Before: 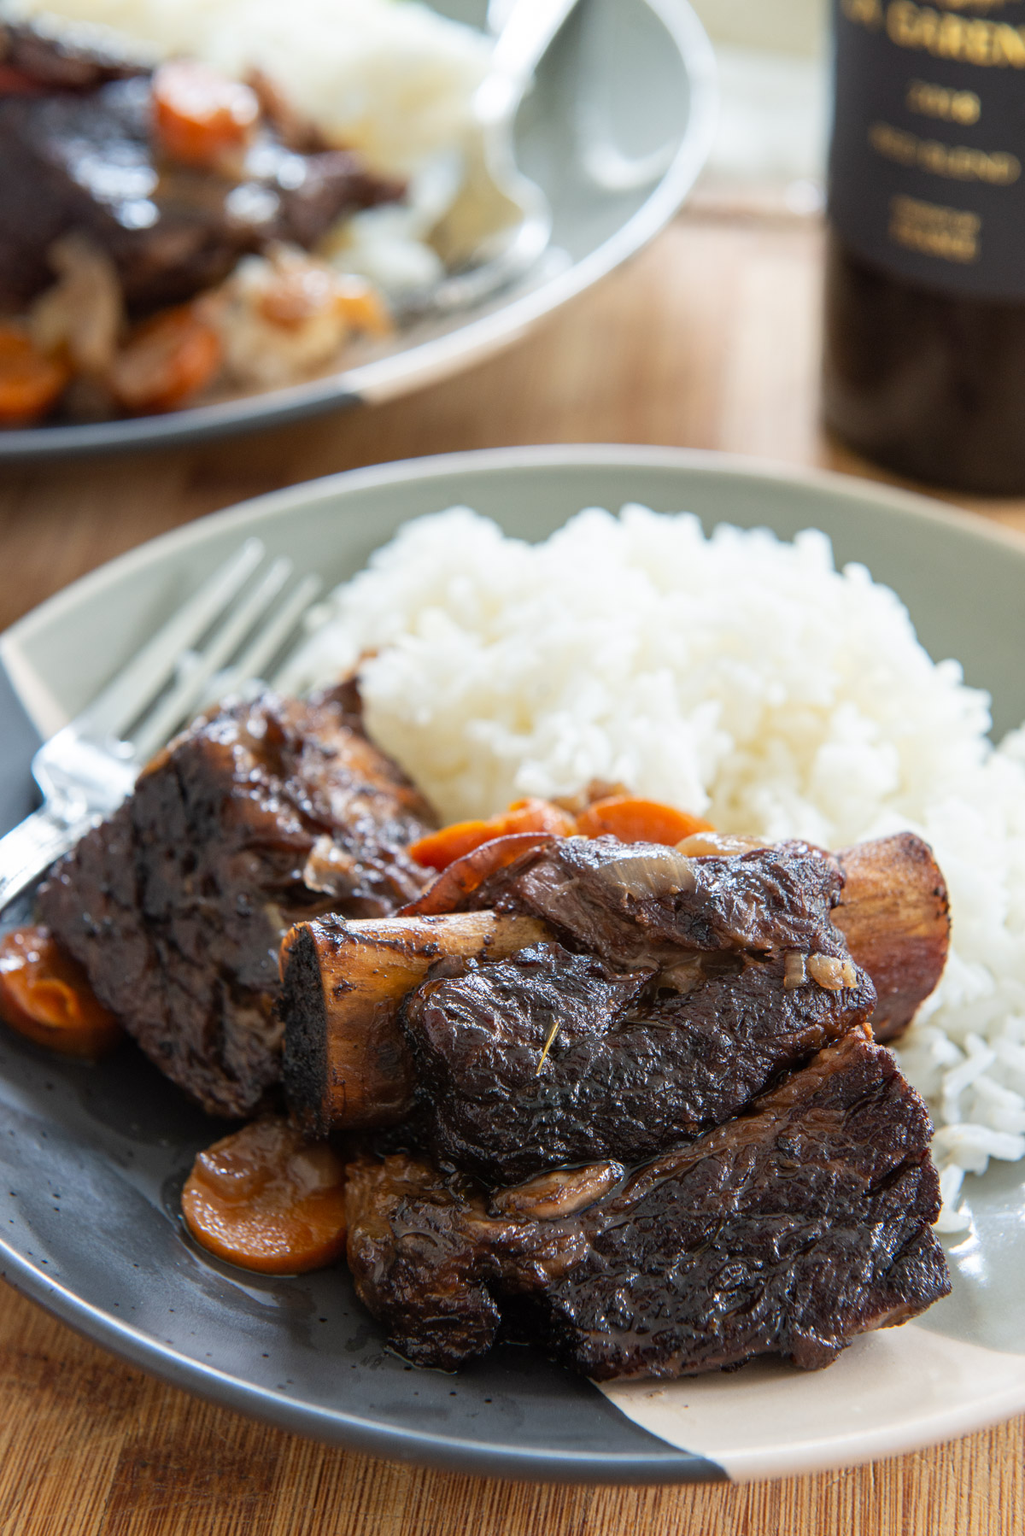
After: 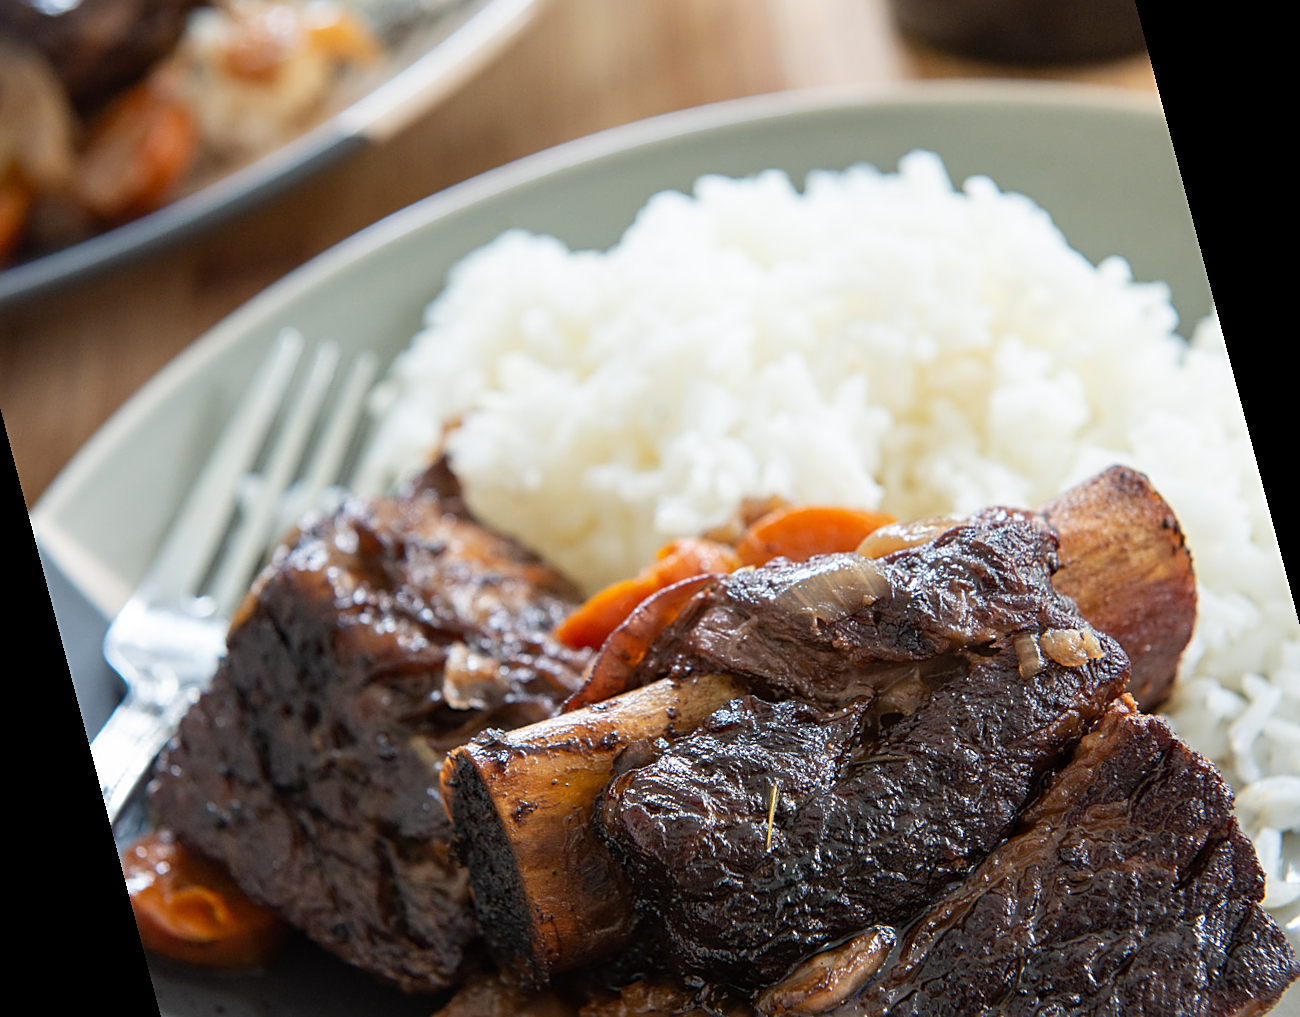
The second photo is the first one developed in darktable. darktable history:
rotate and perspective: rotation -14.8°, crop left 0.1, crop right 0.903, crop top 0.25, crop bottom 0.748
sharpen: on, module defaults
